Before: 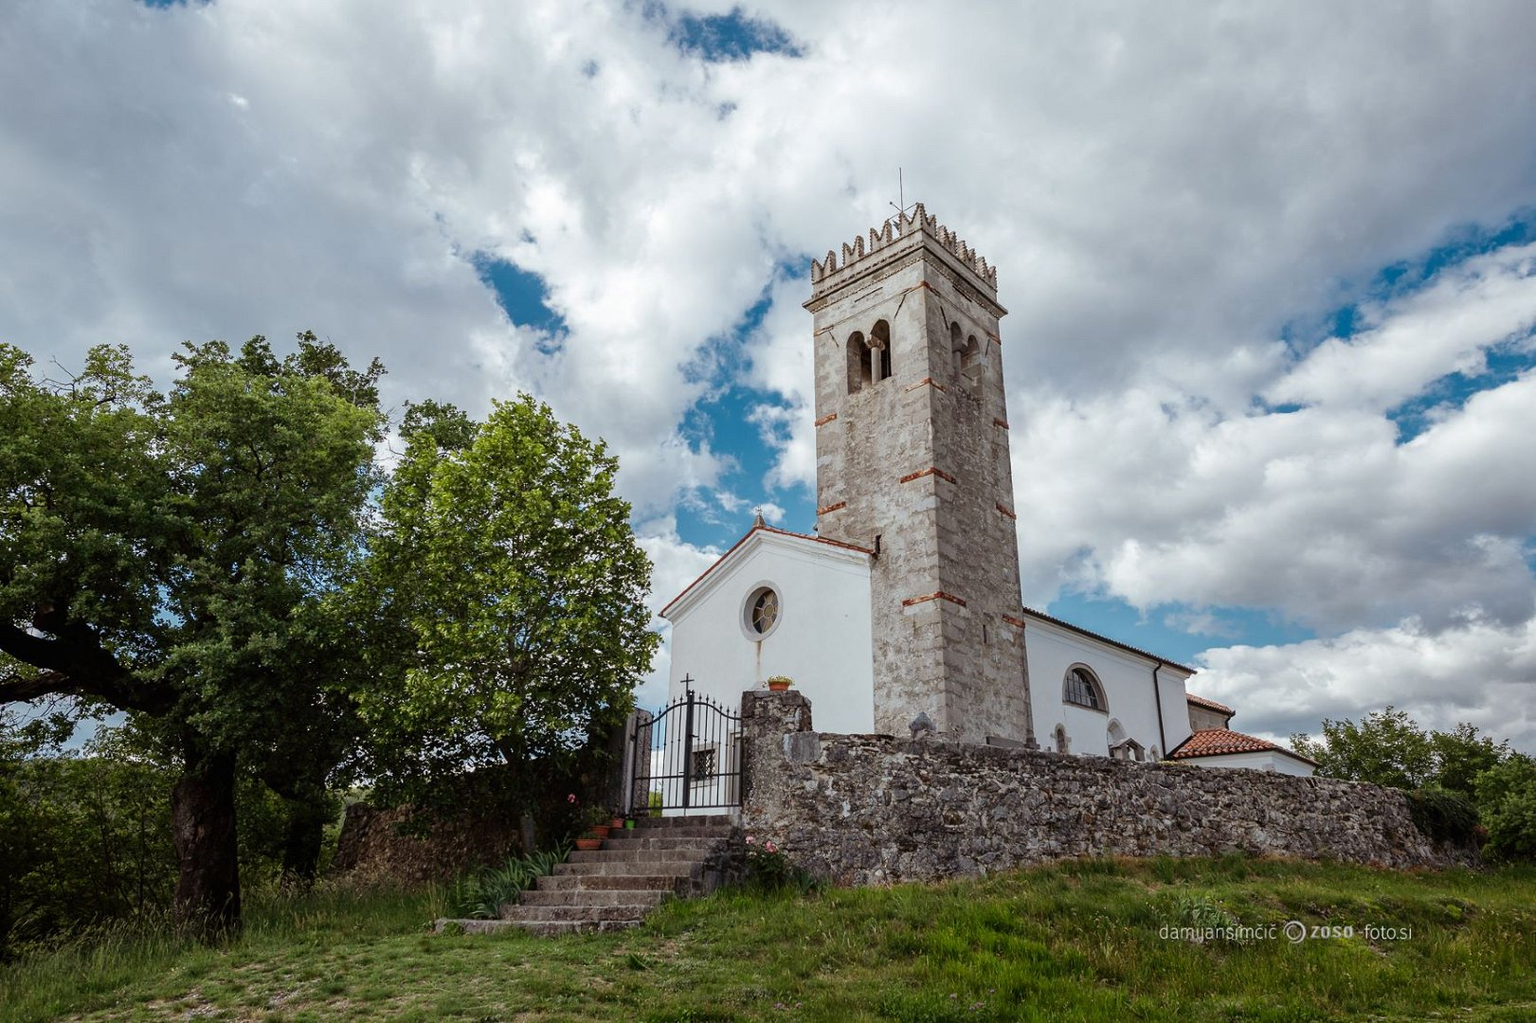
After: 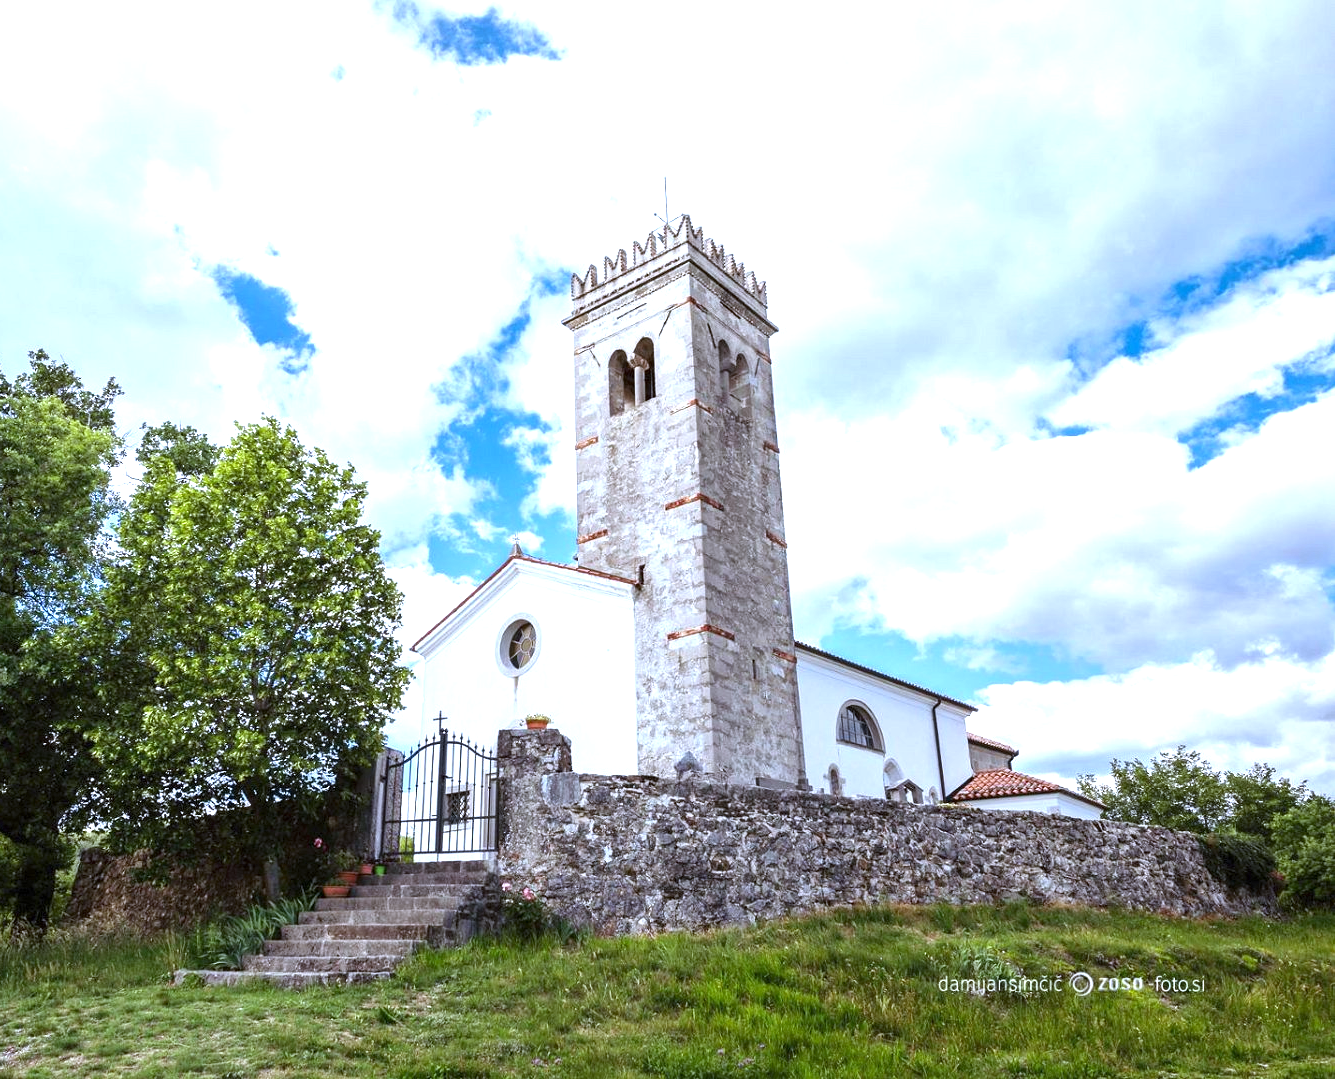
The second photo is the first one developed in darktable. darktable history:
exposure: exposure 1.2 EV, compensate highlight preservation false
white balance: red 0.948, green 1.02, blue 1.176
crop: left 17.582%, bottom 0.031%
